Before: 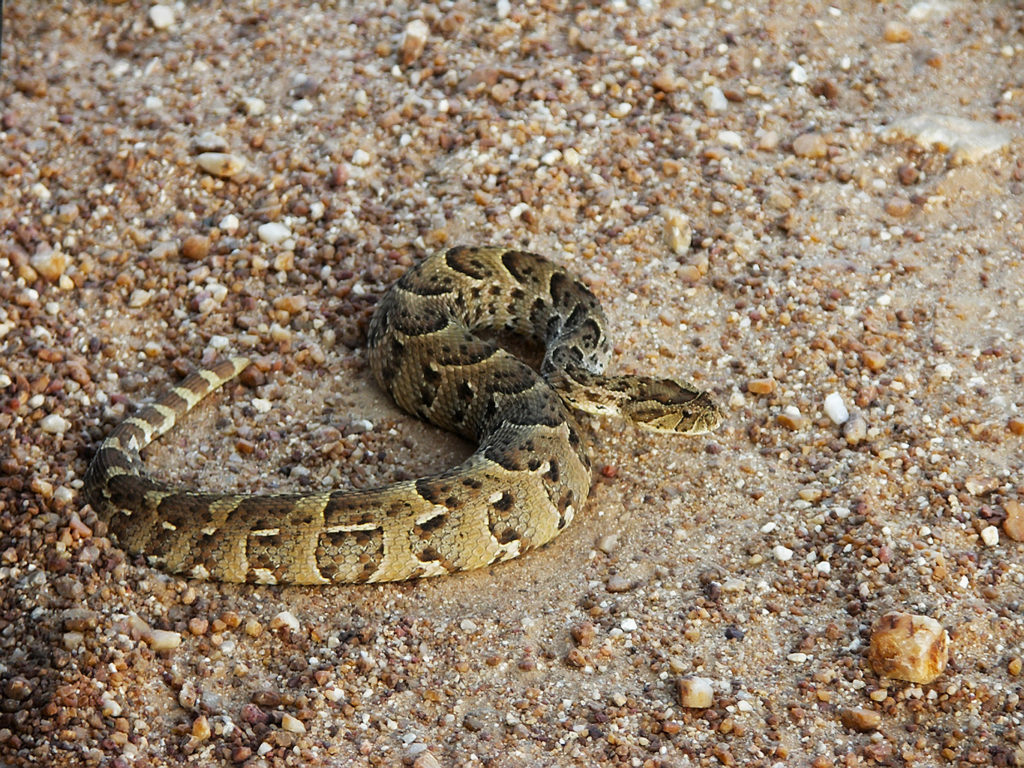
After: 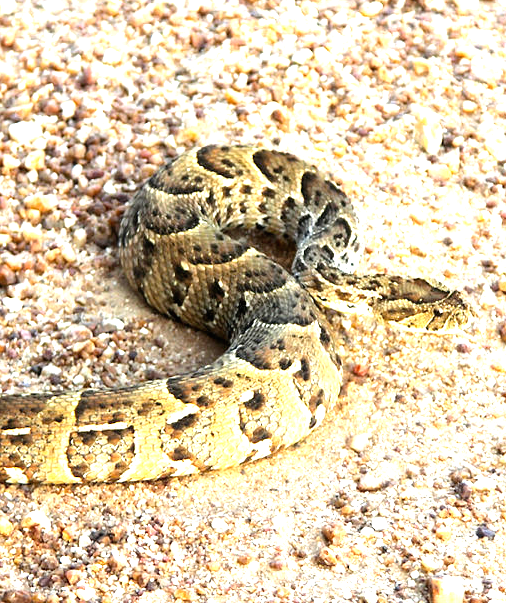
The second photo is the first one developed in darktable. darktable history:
crop and rotate: angle 0.02°, left 24.353%, top 13.219%, right 26.156%, bottom 8.224%
tone equalizer: on, module defaults
exposure: black level correction 0, exposure 1.741 EV, compensate exposure bias true, compensate highlight preservation false
